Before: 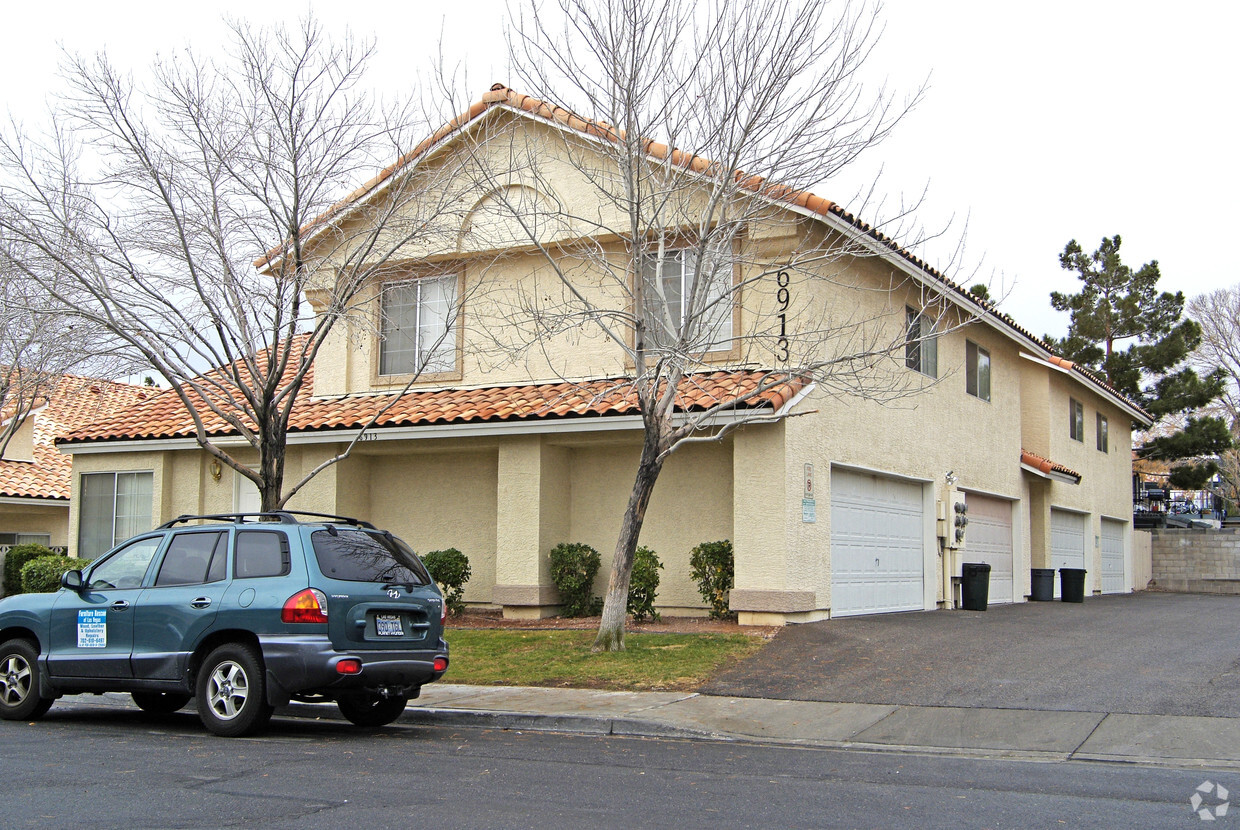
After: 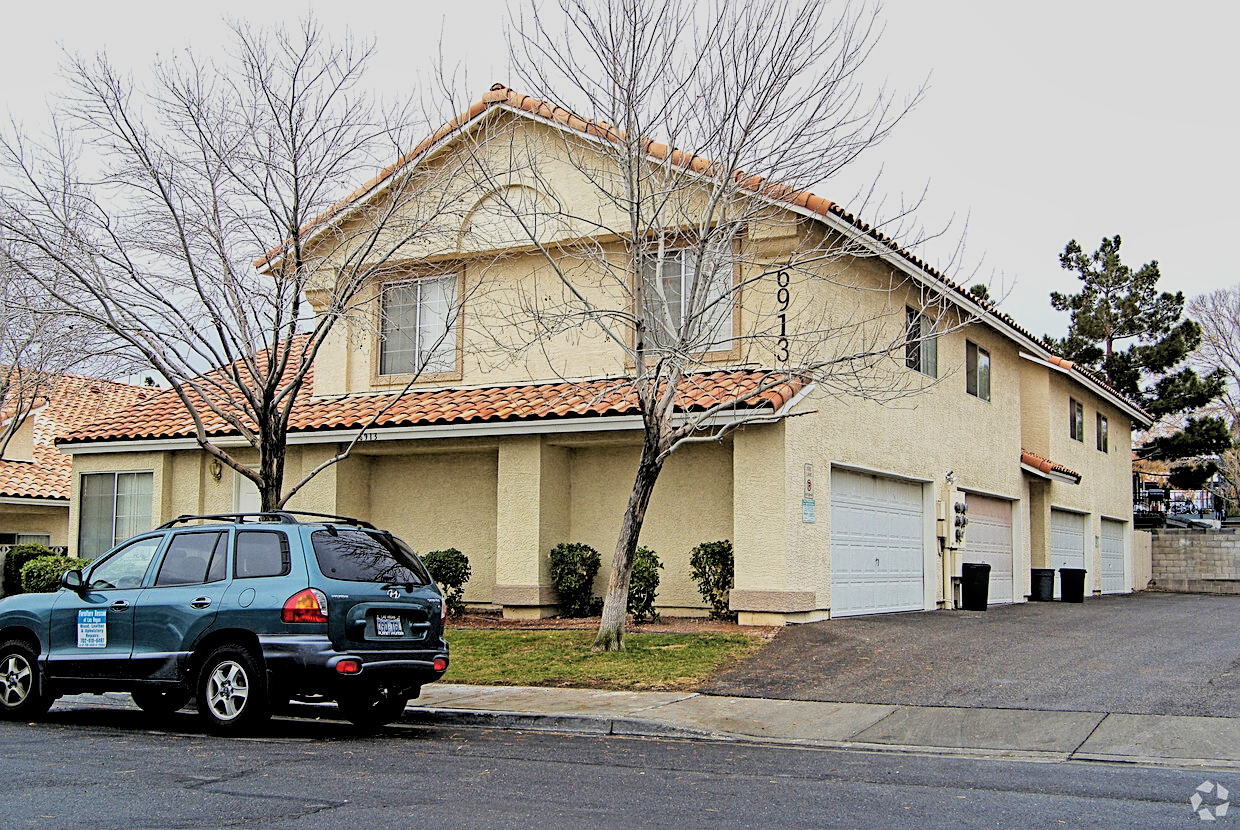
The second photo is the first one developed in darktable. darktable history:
filmic rgb: black relative exposure -4.41 EV, white relative exposure 5.04 EV, threshold 5.95 EV, hardness 2.17, latitude 40.12%, contrast 1.152, highlights saturation mix 11.28%, shadows ↔ highlights balance 0.848%, enable highlight reconstruction true
sharpen: on, module defaults
velvia: on, module defaults
local contrast: highlights 99%, shadows 90%, detail 160%, midtone range 0.2
